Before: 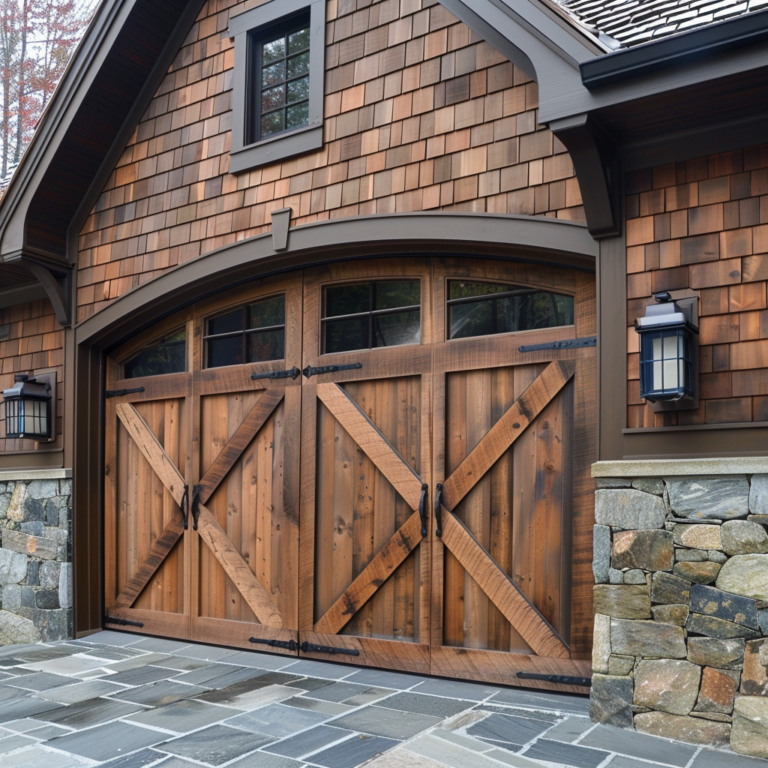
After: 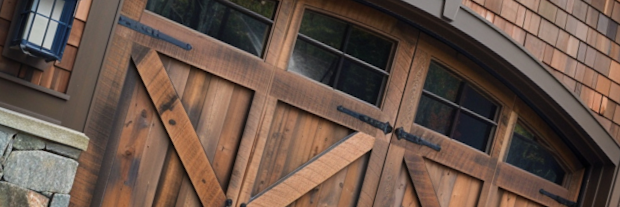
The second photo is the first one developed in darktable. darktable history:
crop and rotate: angle 16.12°, top 30.835%, bottom 35.653%
white balance: emerald 1
